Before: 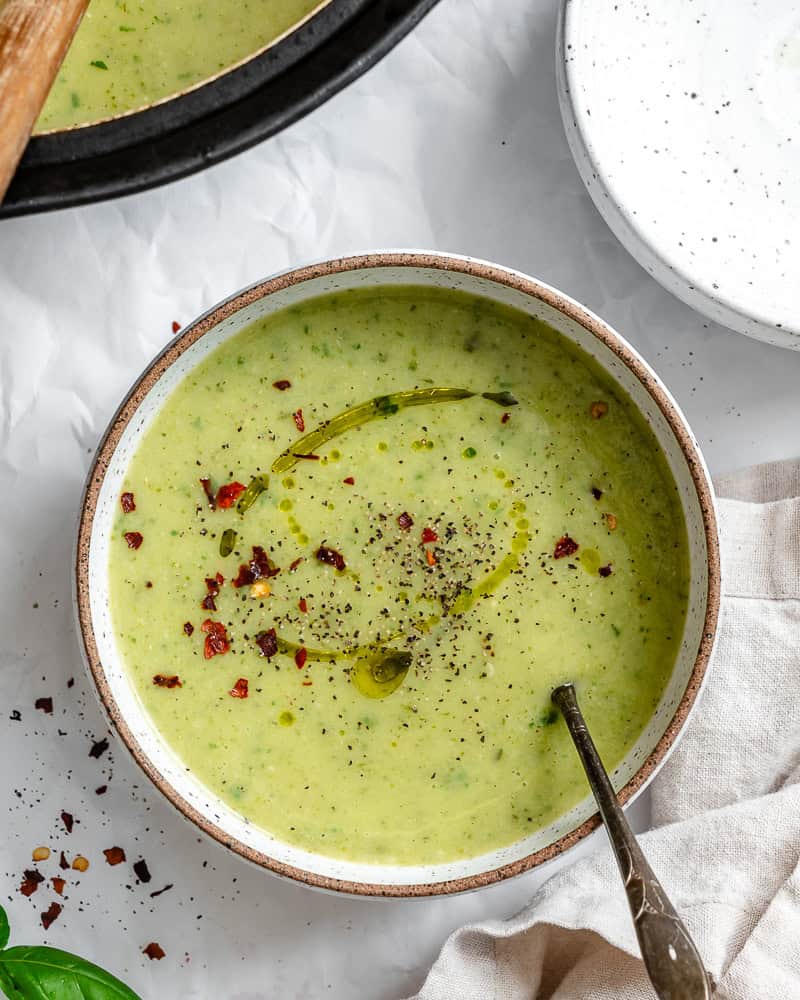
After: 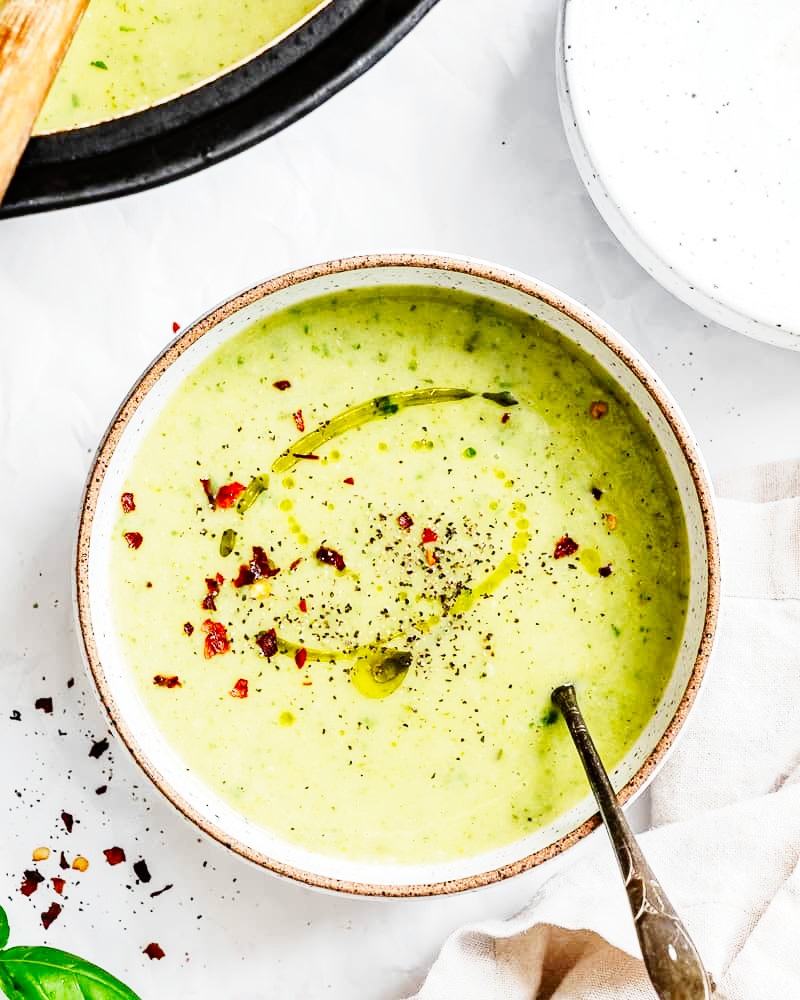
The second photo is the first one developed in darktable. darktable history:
contrast brightness saturation: contrast 0.084, saturation 0.02
base curve: curves: ch0 [(0, 0) (0, 0.001) (0.001, 0.001) (0.004, 0.002) (0.007, 0.004) (0.015, 0.013) (0.033, 0.045) (0.052, 0.096) (0.075, 0.17) (0.099, 0.241) (0.163, 0.42) (0.219, 0.55) (0.259, 0.616) (0.327, 0.722) (0.365, 0.765) (0.522, 0.873) (0.547, 0.881) (0.689, 0.919) (0.826, 0.952) (1, 1)], preserve colors none
